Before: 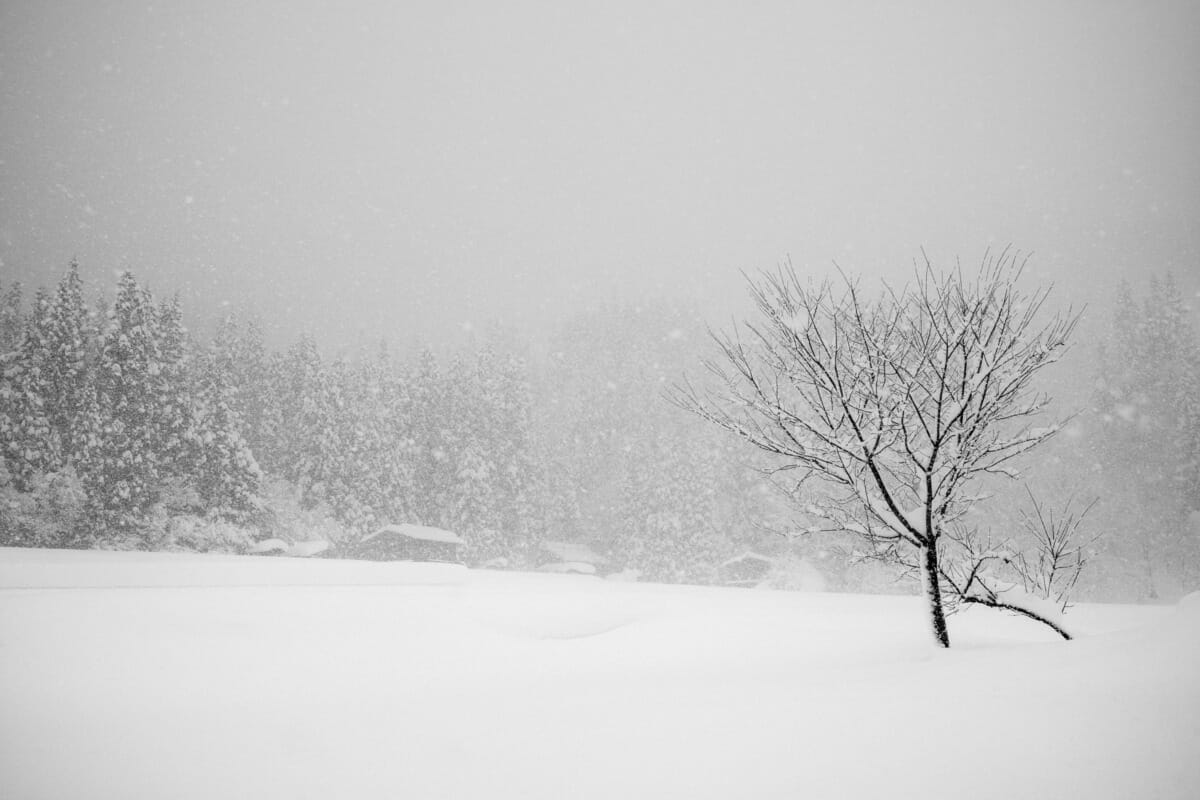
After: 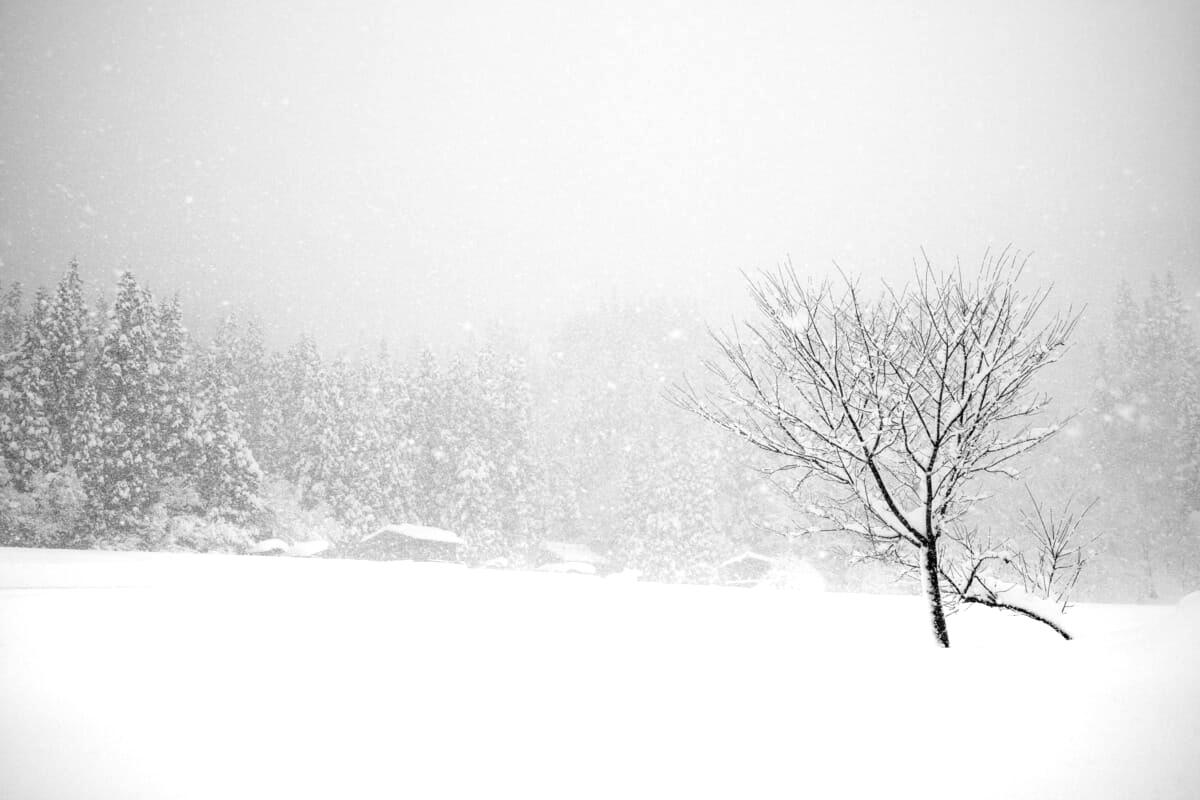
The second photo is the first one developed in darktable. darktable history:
exposure: exposure 0.564 EV, compensate exposure bias true, compensate highlight preservation false
